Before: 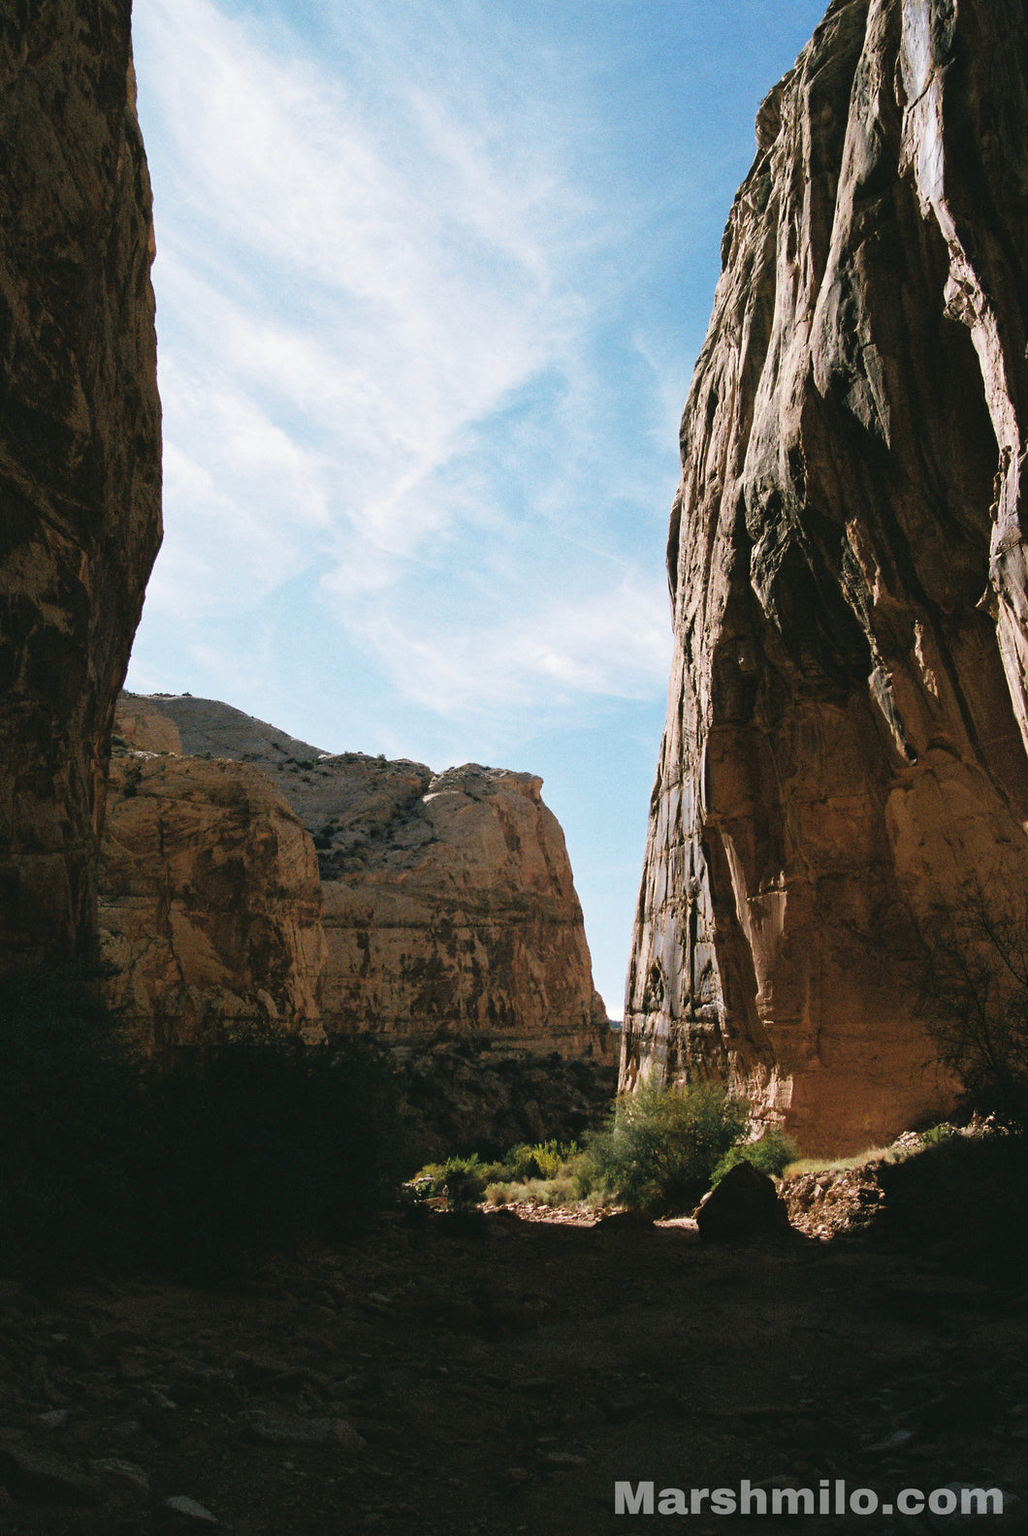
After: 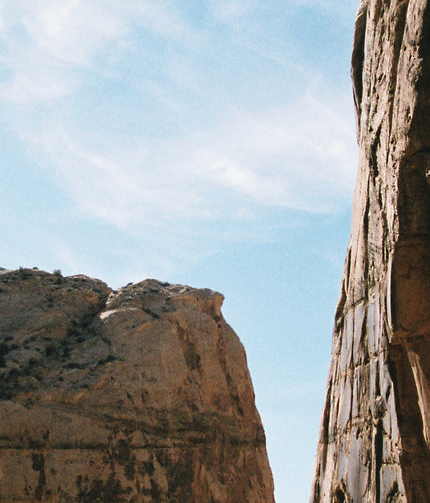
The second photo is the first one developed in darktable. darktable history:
crop: left 31.71%, top 32.072%, right 27.635%, bottom 36.113%
